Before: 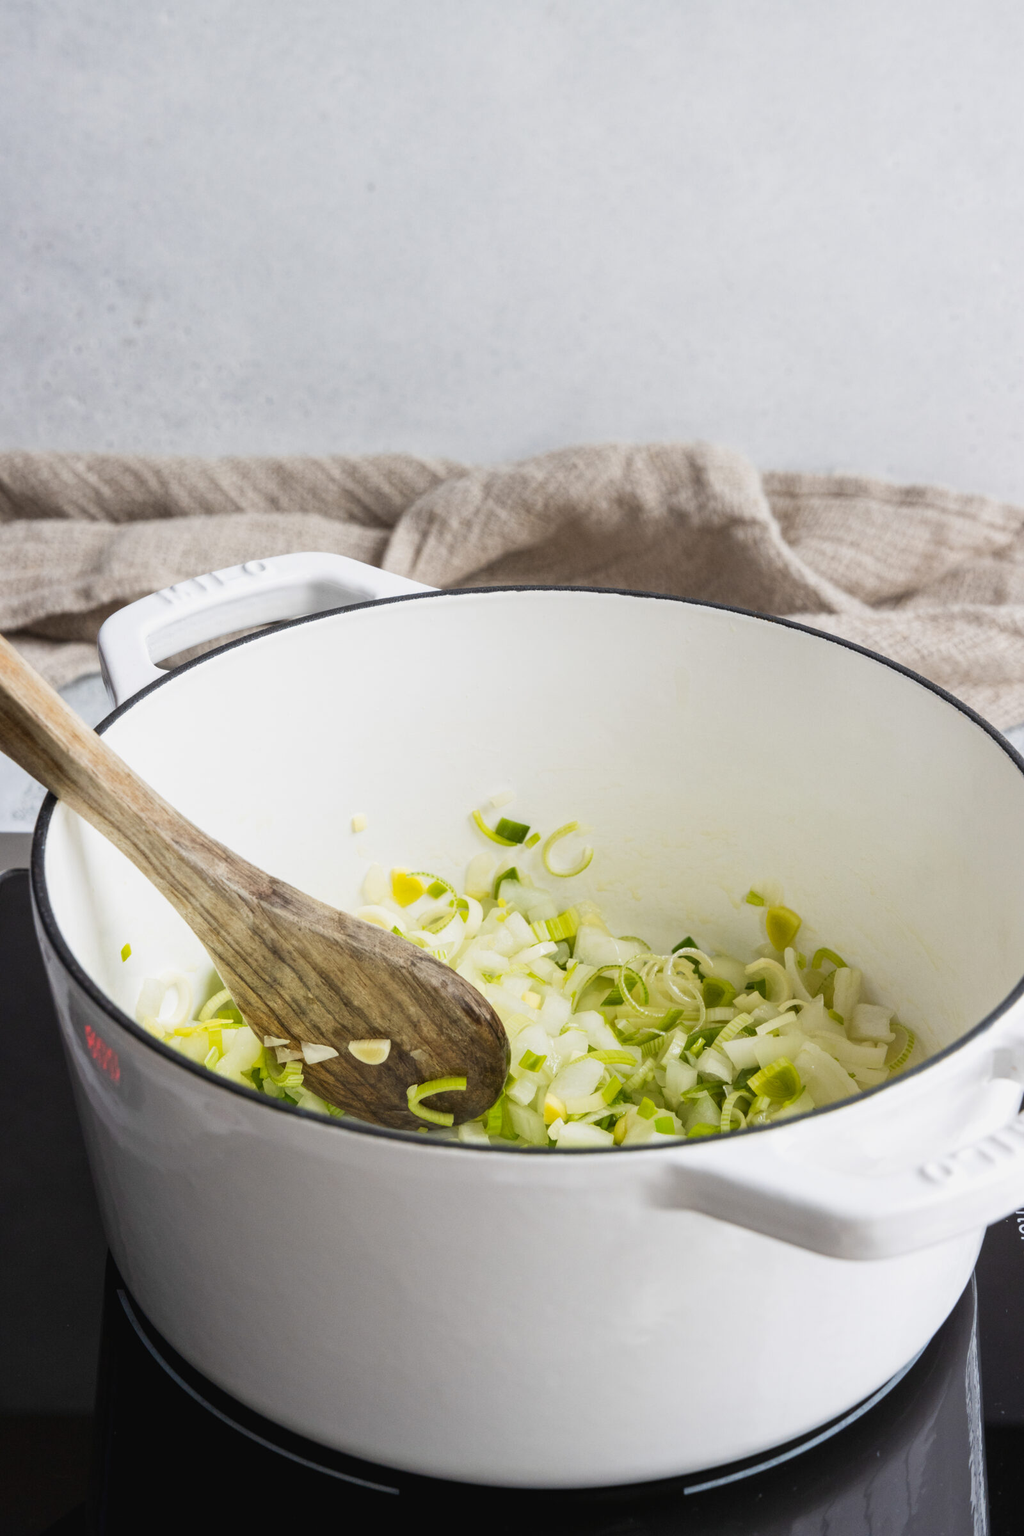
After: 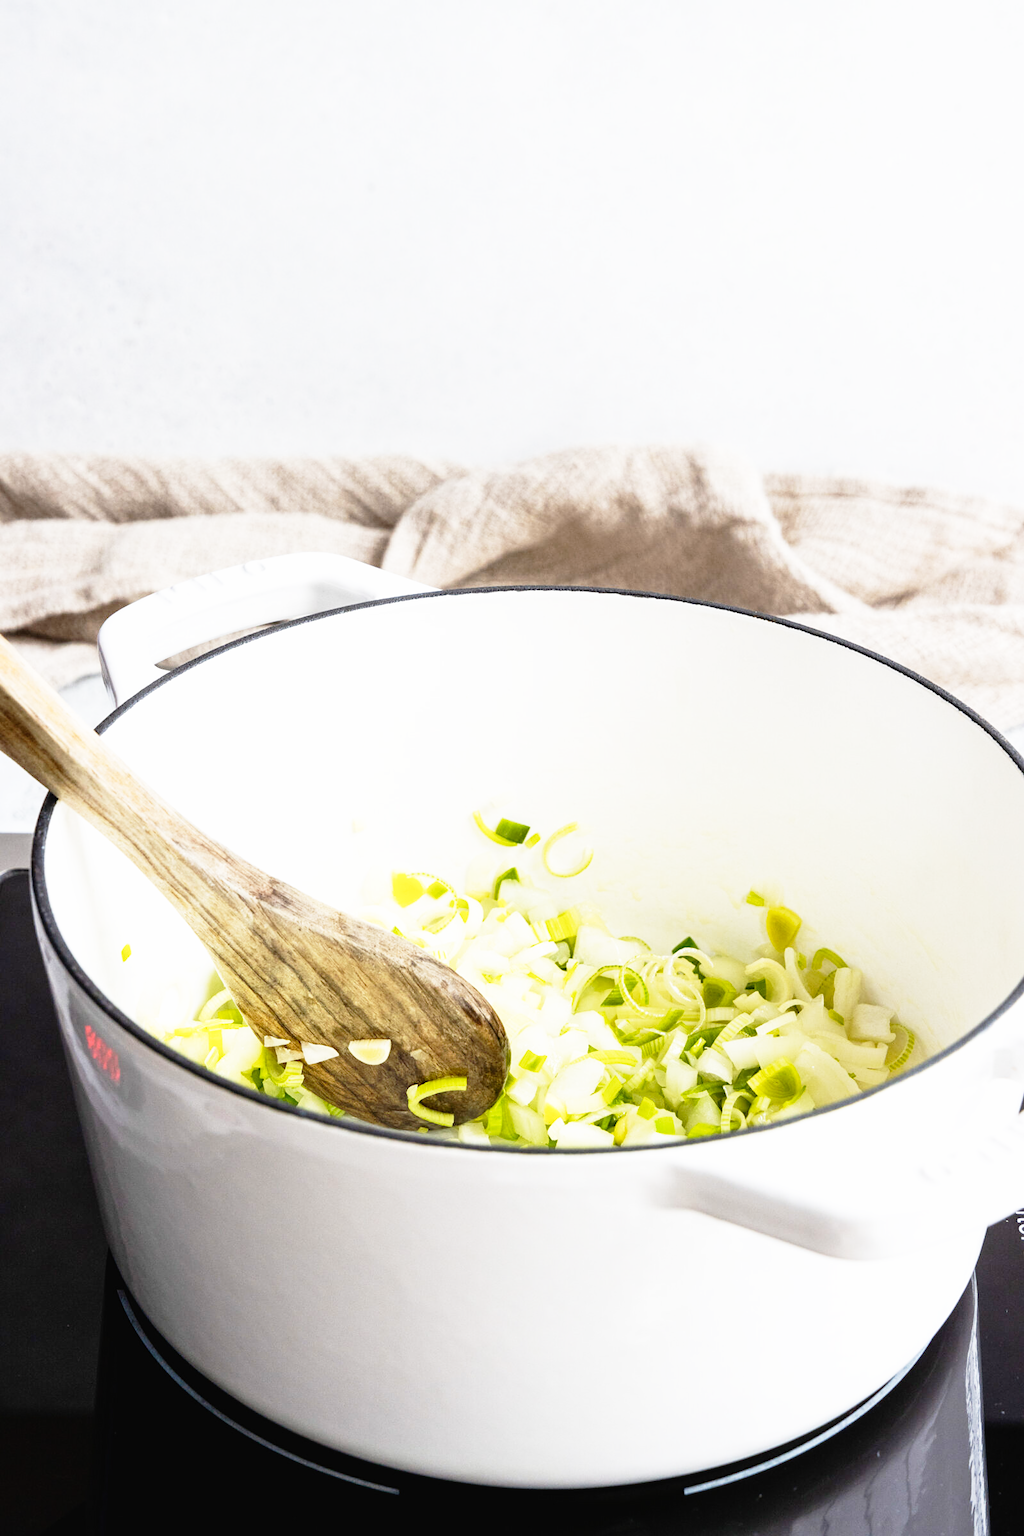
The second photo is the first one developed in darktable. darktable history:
base curve: curves: ch0 [(0, 0) (0.012, 0.01) (0.073, 0.168) (0.31, 0.711) (0.645, 0.957) (1, 1)], preserve colors none
sharpen: amount 0.2
